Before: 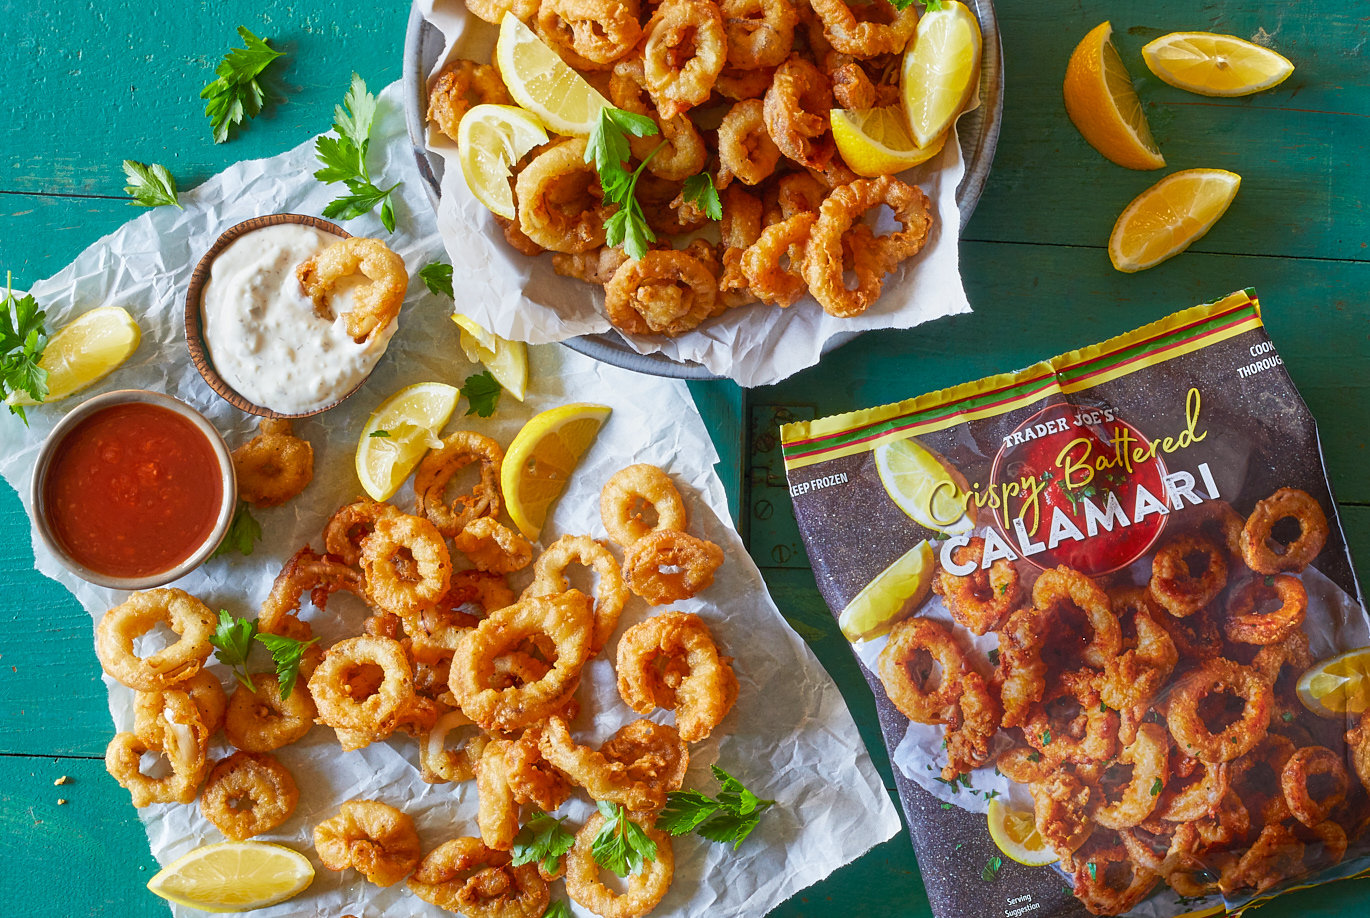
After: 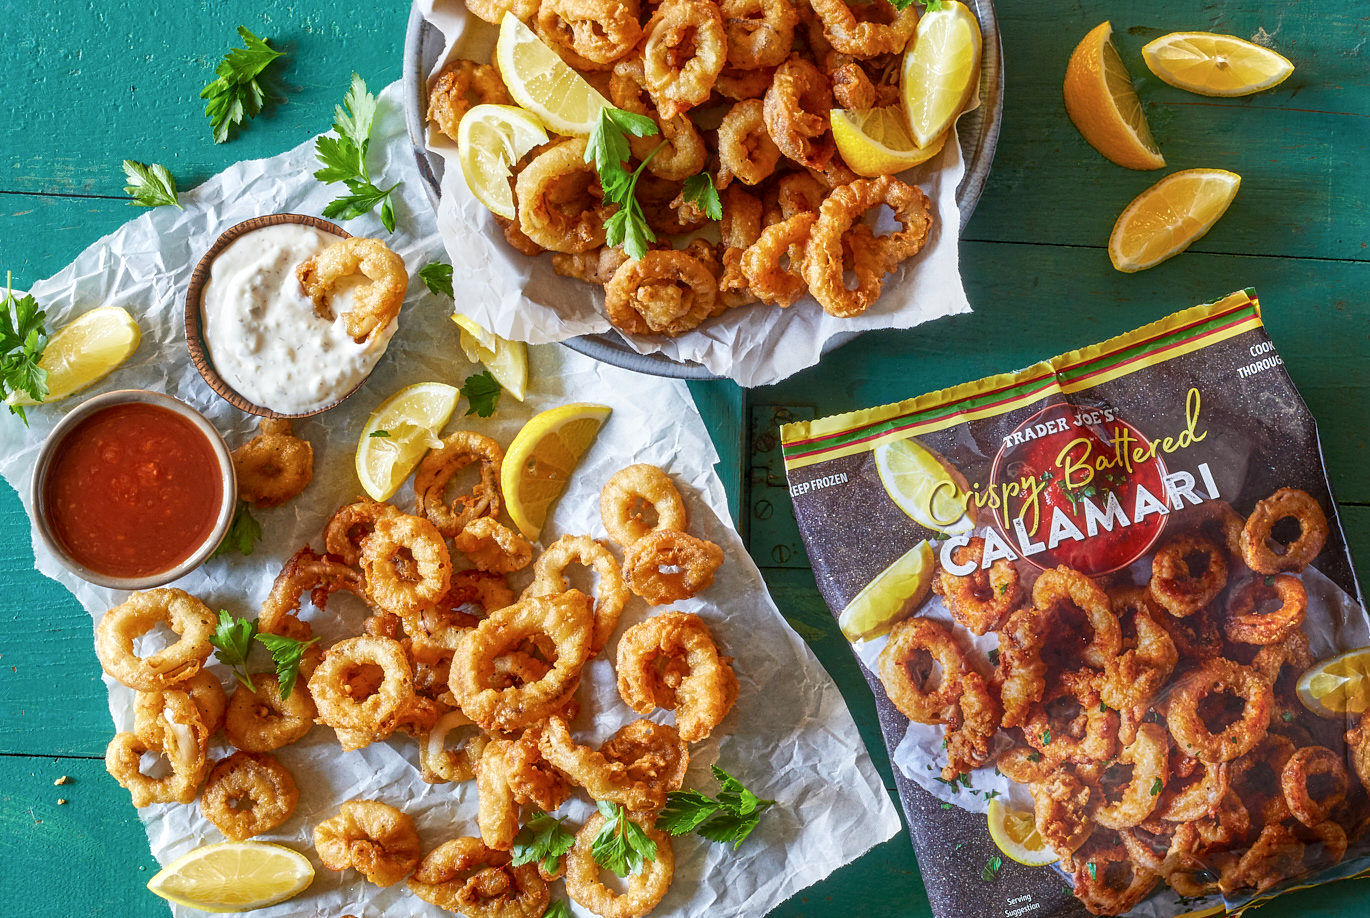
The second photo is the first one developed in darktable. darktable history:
local contrast: detail 130%
contrast brightness saturation: contrast 0.01, saturation -0.062
